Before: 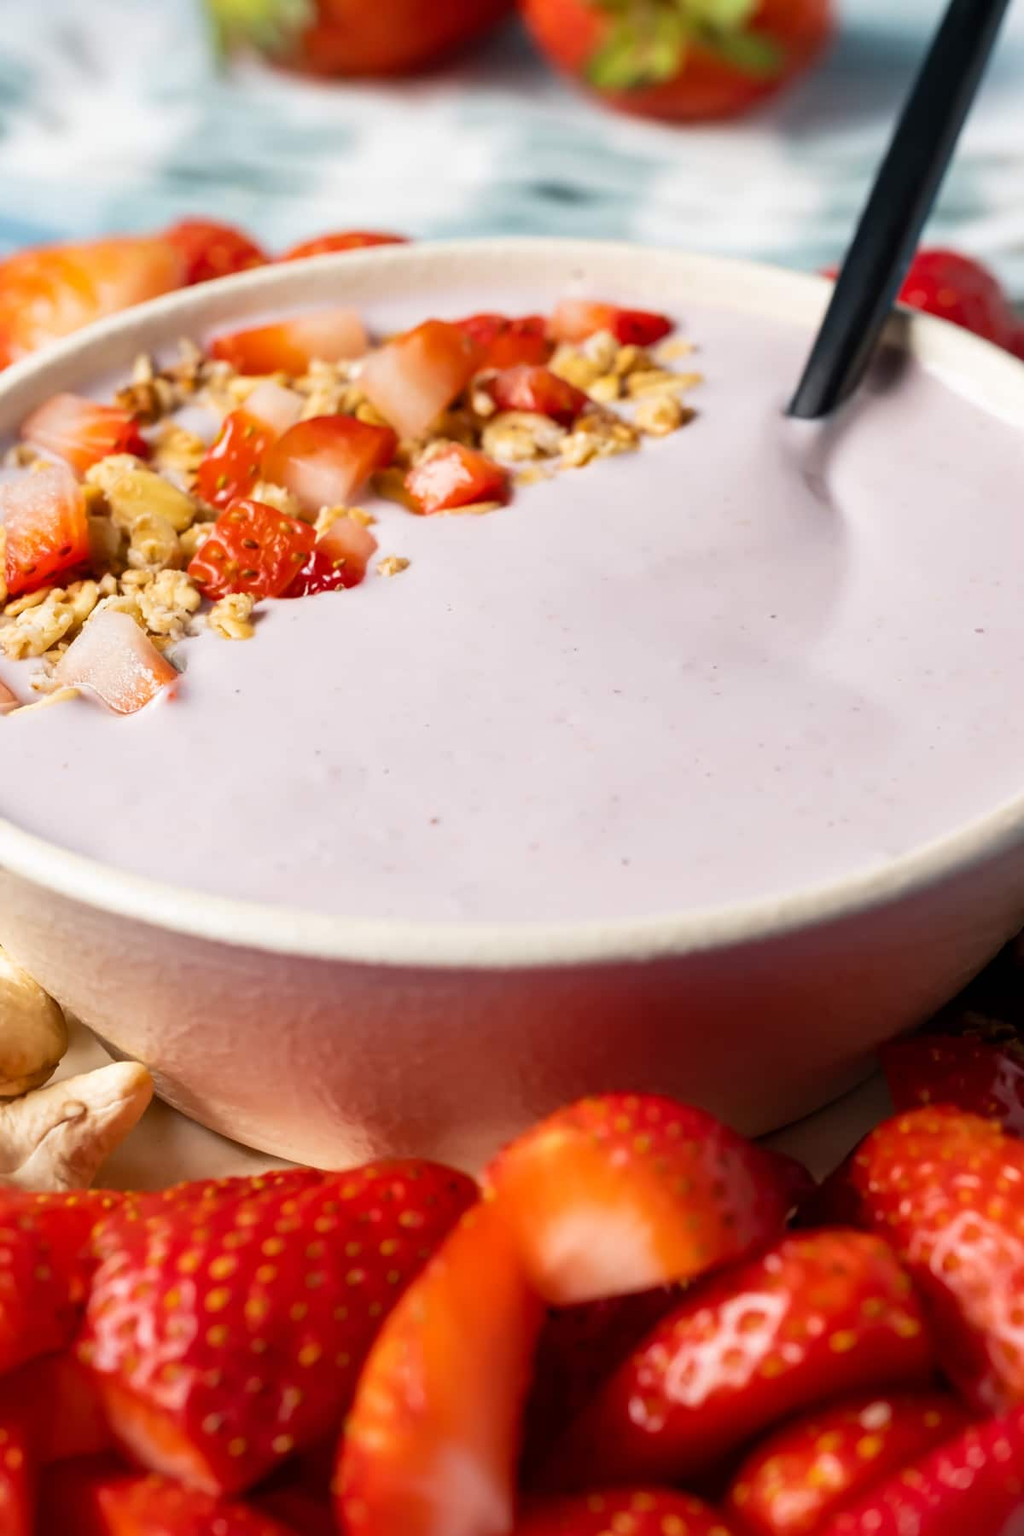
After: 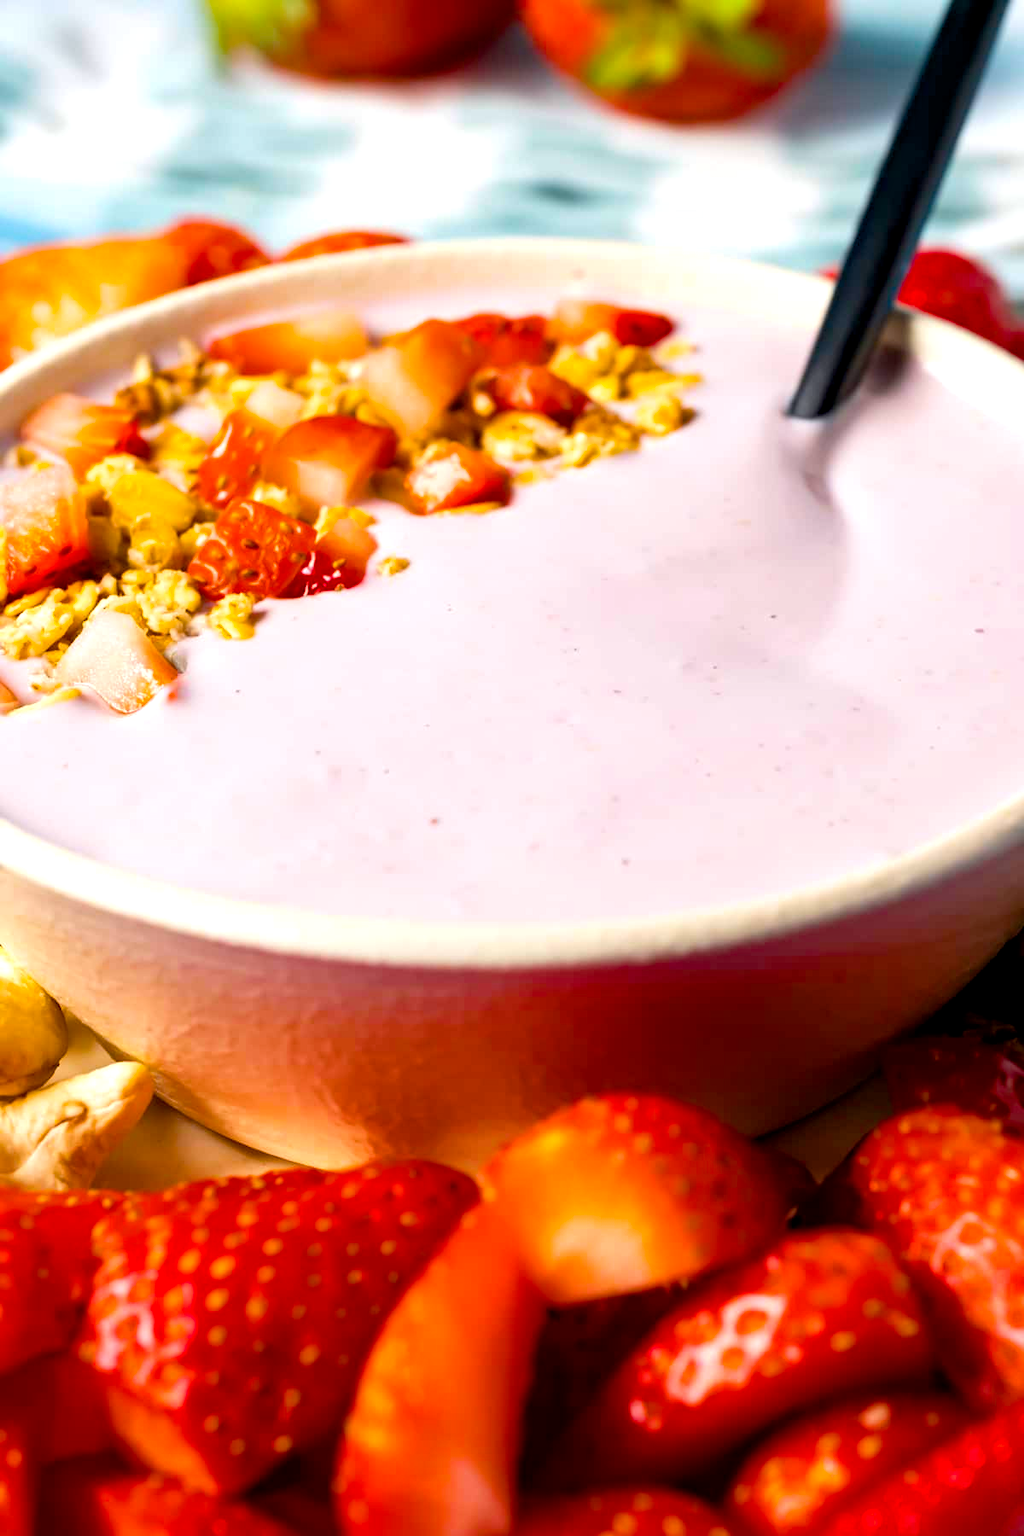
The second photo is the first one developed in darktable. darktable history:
haze removal: strength 0.12, distance 0.25, compatibility mode true, adaptive false
color balance rgb: linear chroma grading › global chroma 15%, perceptual saturation grading › global saturation 30%
exposure: black level correction 0.003, exposure 0.383 EV, compensate highlight preservation false
